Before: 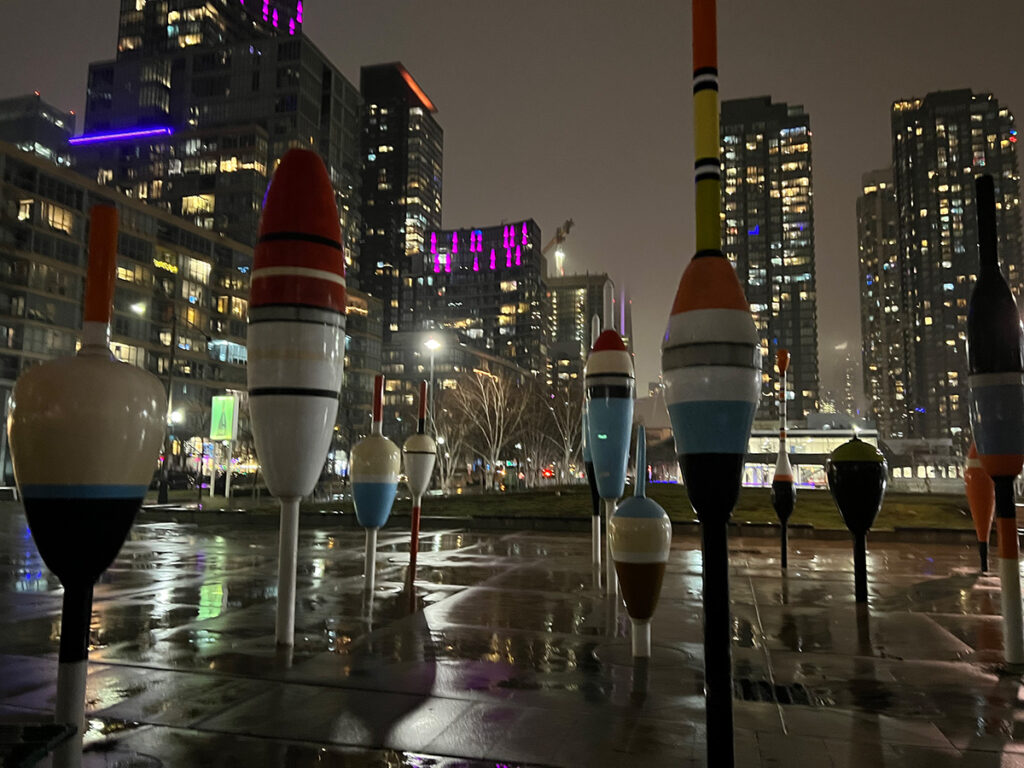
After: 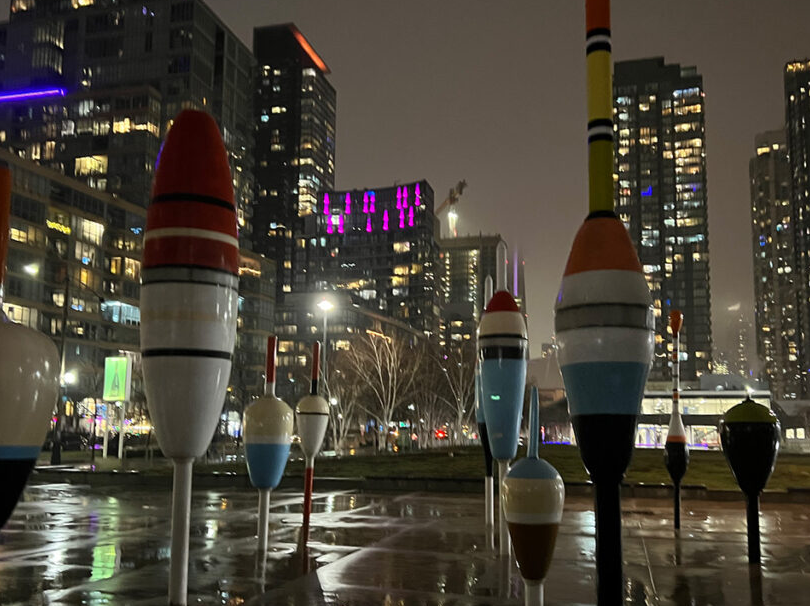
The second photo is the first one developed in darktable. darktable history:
crop and rotate: left 10.501%, top 5.09%, right 10.324%, bottom 15.976%
